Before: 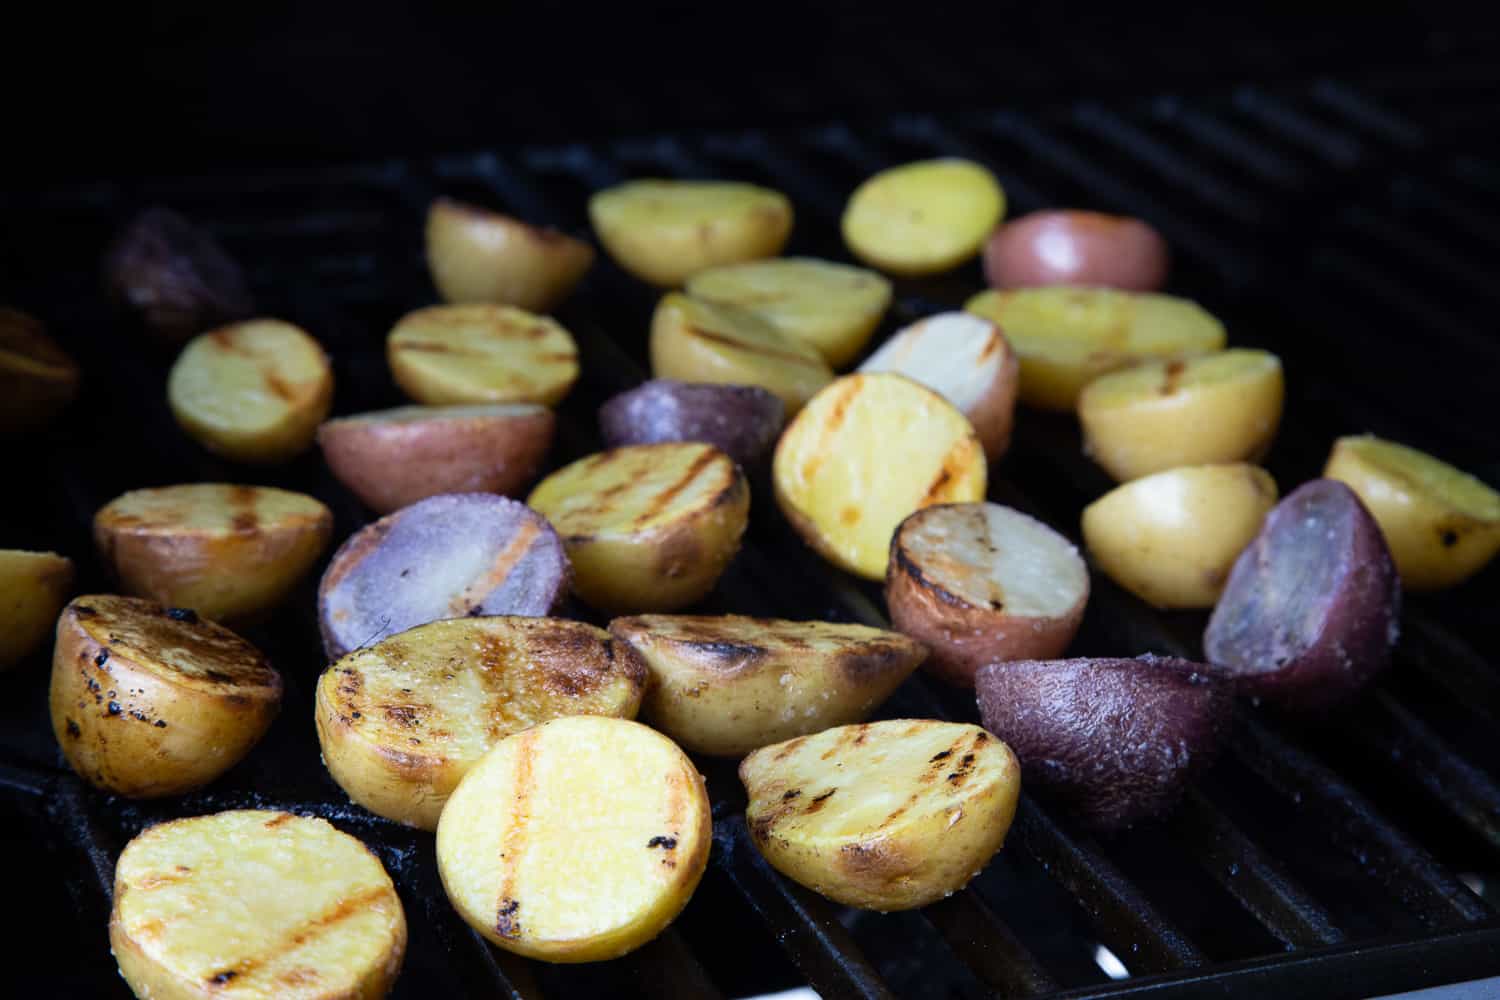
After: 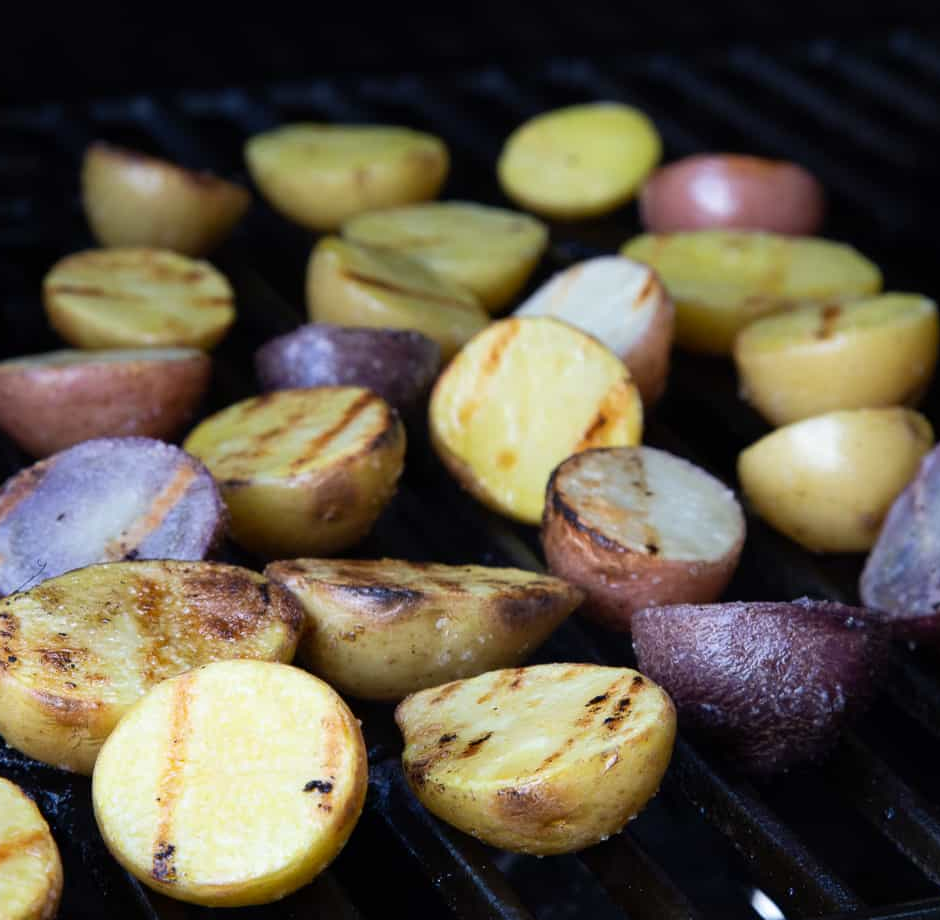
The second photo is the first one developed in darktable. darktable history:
crop and rotate: left 22.983%, top 5.633%, right 14.294%, bottom 2.357%
tone equalizer: edges refinement/feathering 500, mask exposure compensation -1.57 EV, preserve details no
